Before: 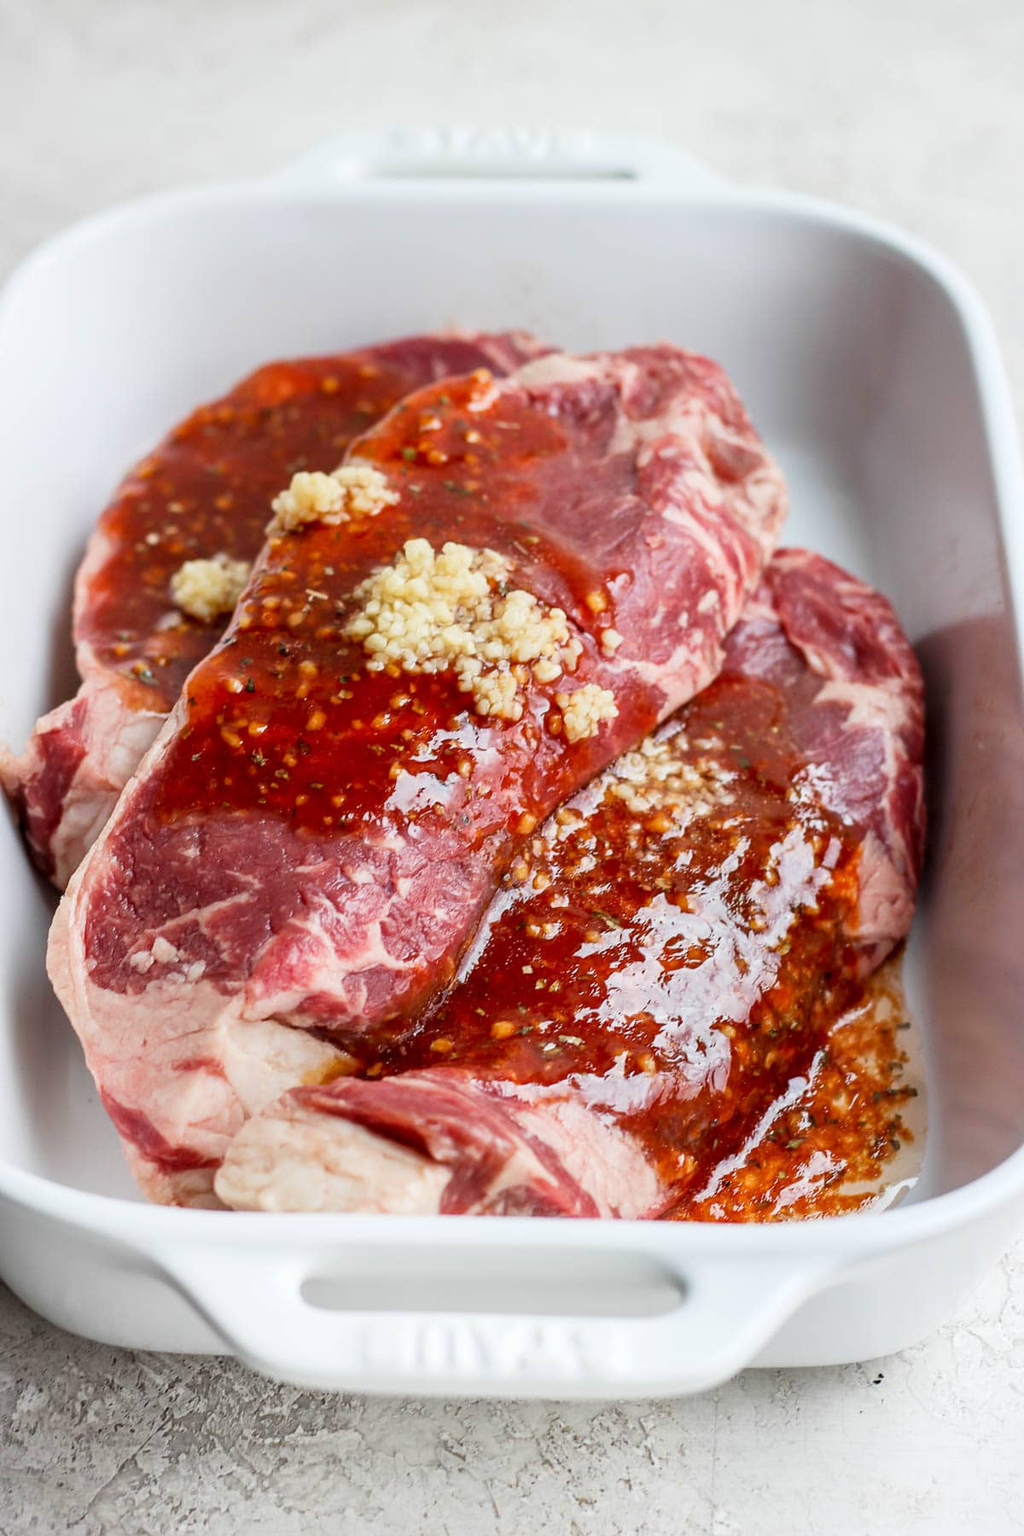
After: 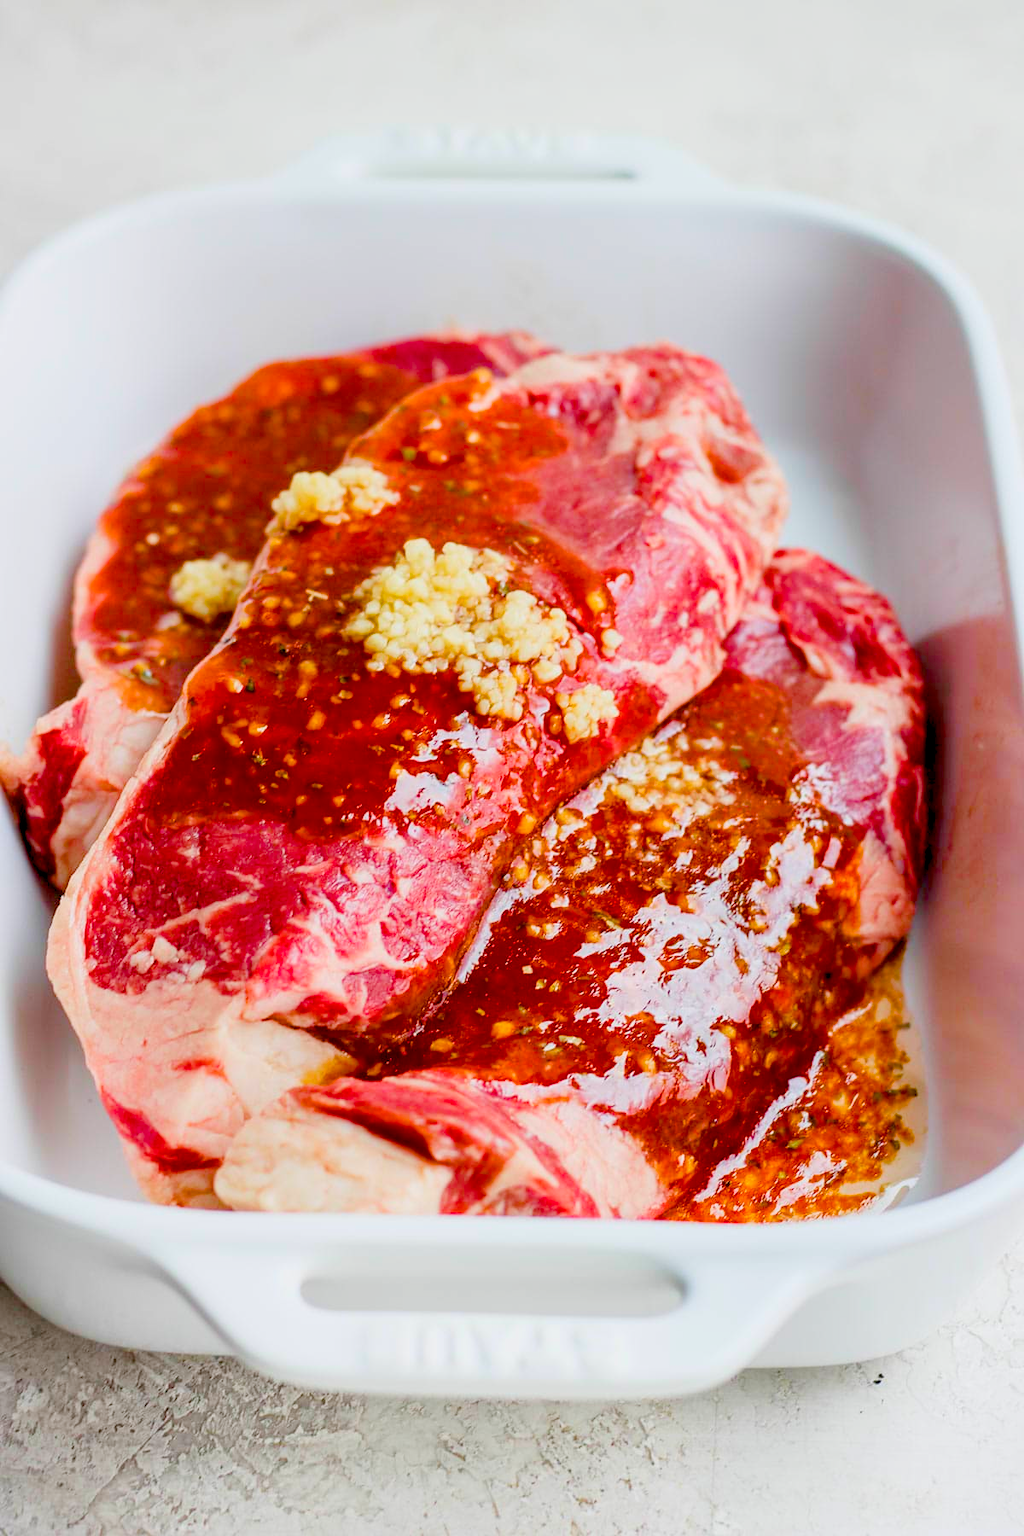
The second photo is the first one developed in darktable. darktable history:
color balance rgb: global offset › luminance -0.281%, global offset › hue 259.25°, linear chroma grading › global chroma 15.398%, perceptual saturation grading › global saturation 20%, perceptual saturation grading › highlights -24.893%, perceptual saturation grading › shadows 49.656%, perceptual brilliance grading › global brilliance 9.895%, perceptual brilliance grading › shadows 15.347%, global vibrance 24.407%, contrast -25.15%
contrast brightness saturation: contrast 0.136
